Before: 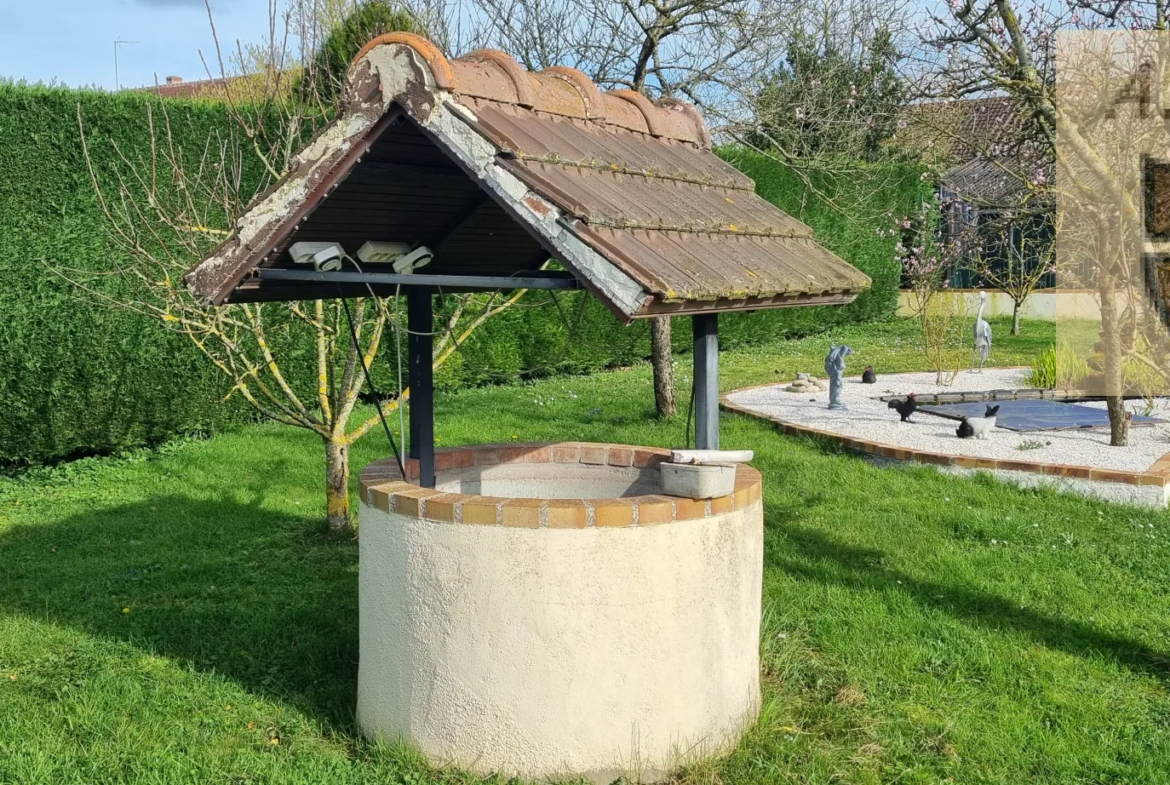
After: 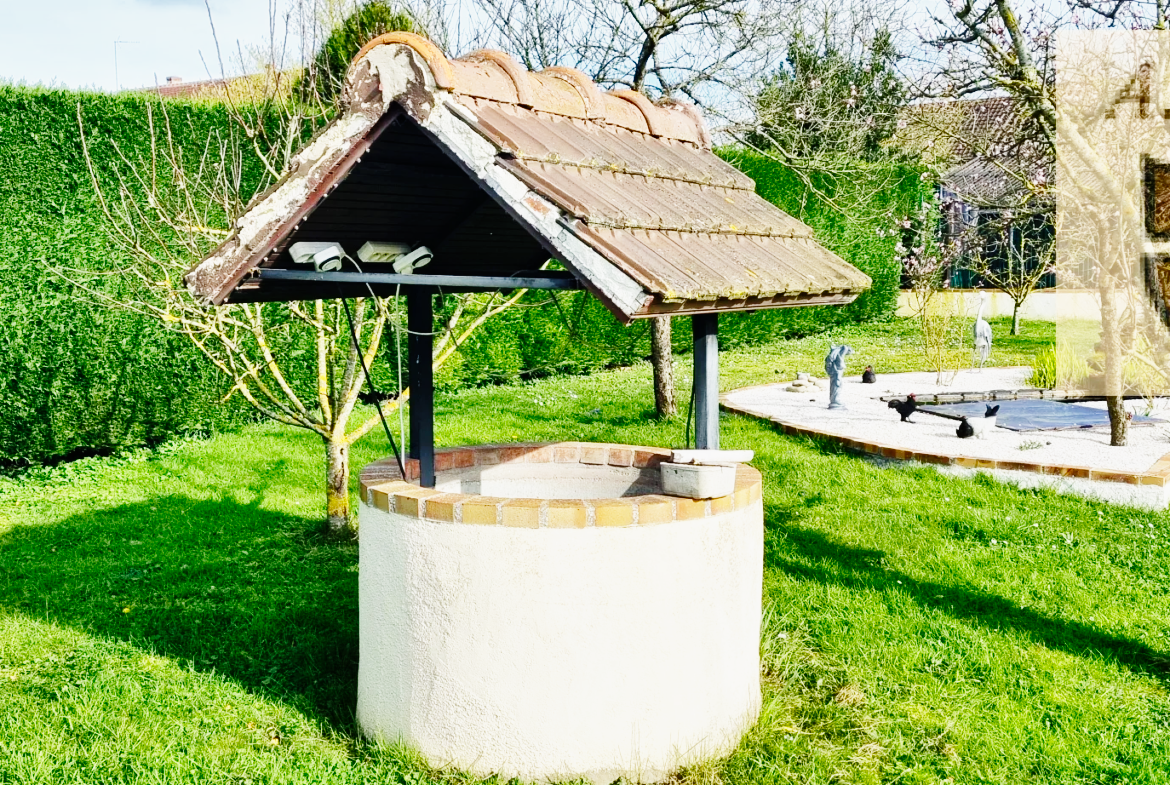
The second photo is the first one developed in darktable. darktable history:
base curve: curves: ch0 [(0, 0) (0, 0) (0.002, 0.001) (0.008, 0.003) (0.019, 0.011) (0.037, 0.037) (0.064, 0.11) (0.102, 0.232) (0.152, 0.379) (0.216, 0.524) (0.296, 0.665) (0.394, 0.789) (0.512, 0.881) (0.651, 0.945) (0.813, 0.986) (1, 1)], preserve colors none
shadows and highlights: shadows 43.87, white point adjustment -1.6, soften with gaussian
exposure: exposure 0.151 EV, compensate exposure bias true, compensate highlight preservation false
